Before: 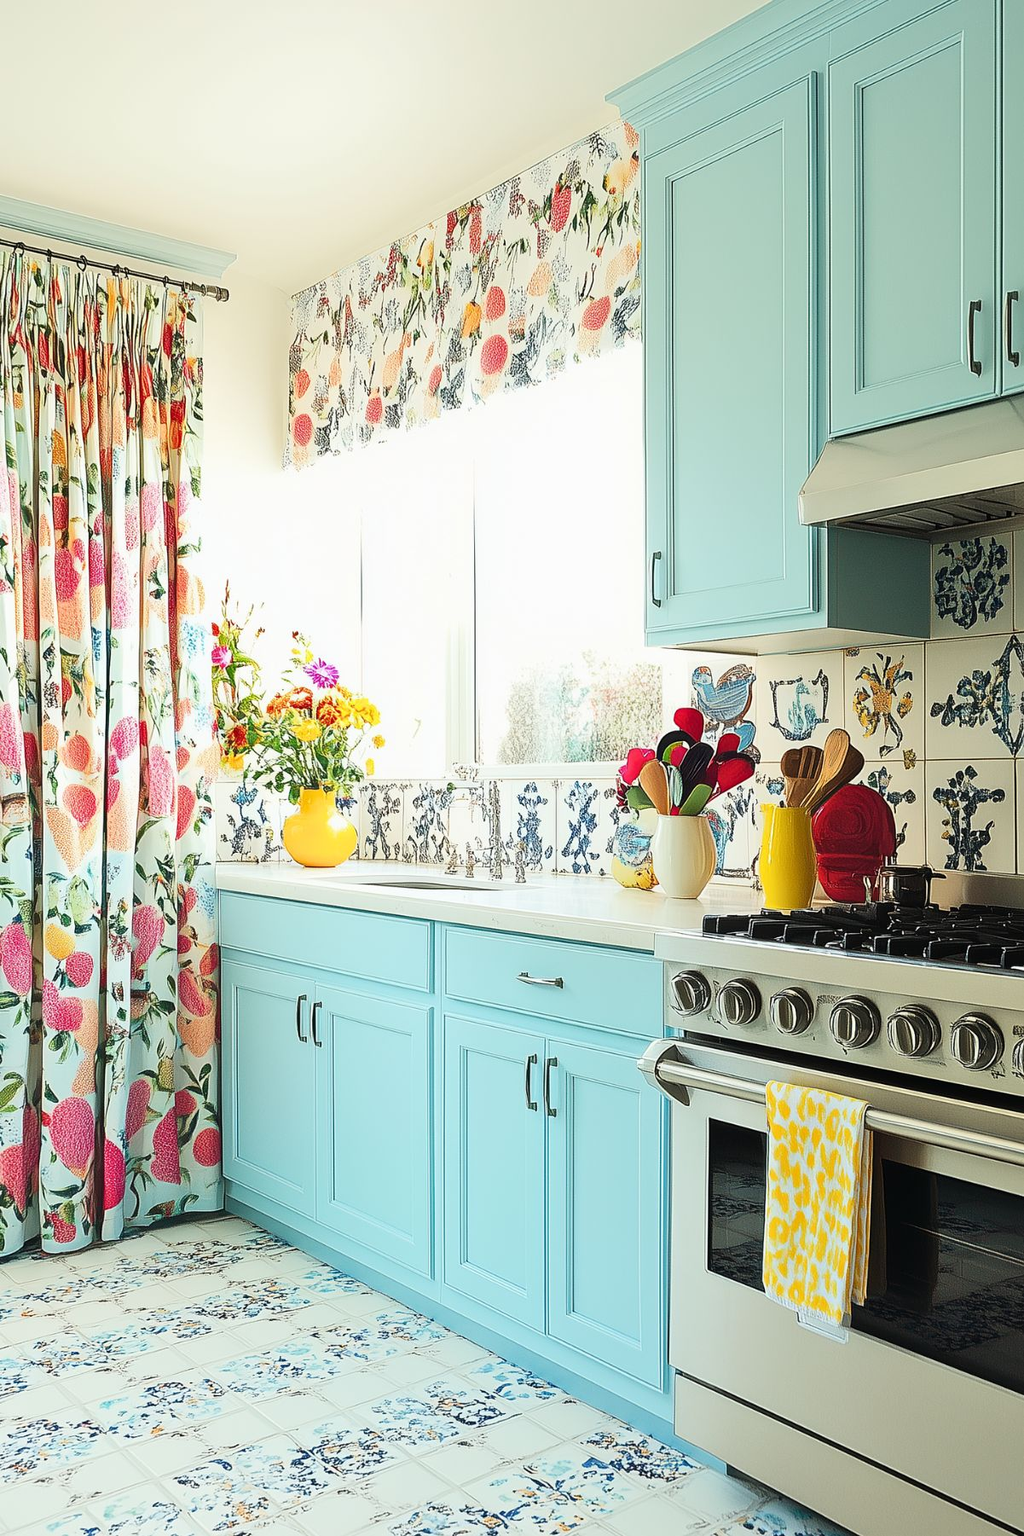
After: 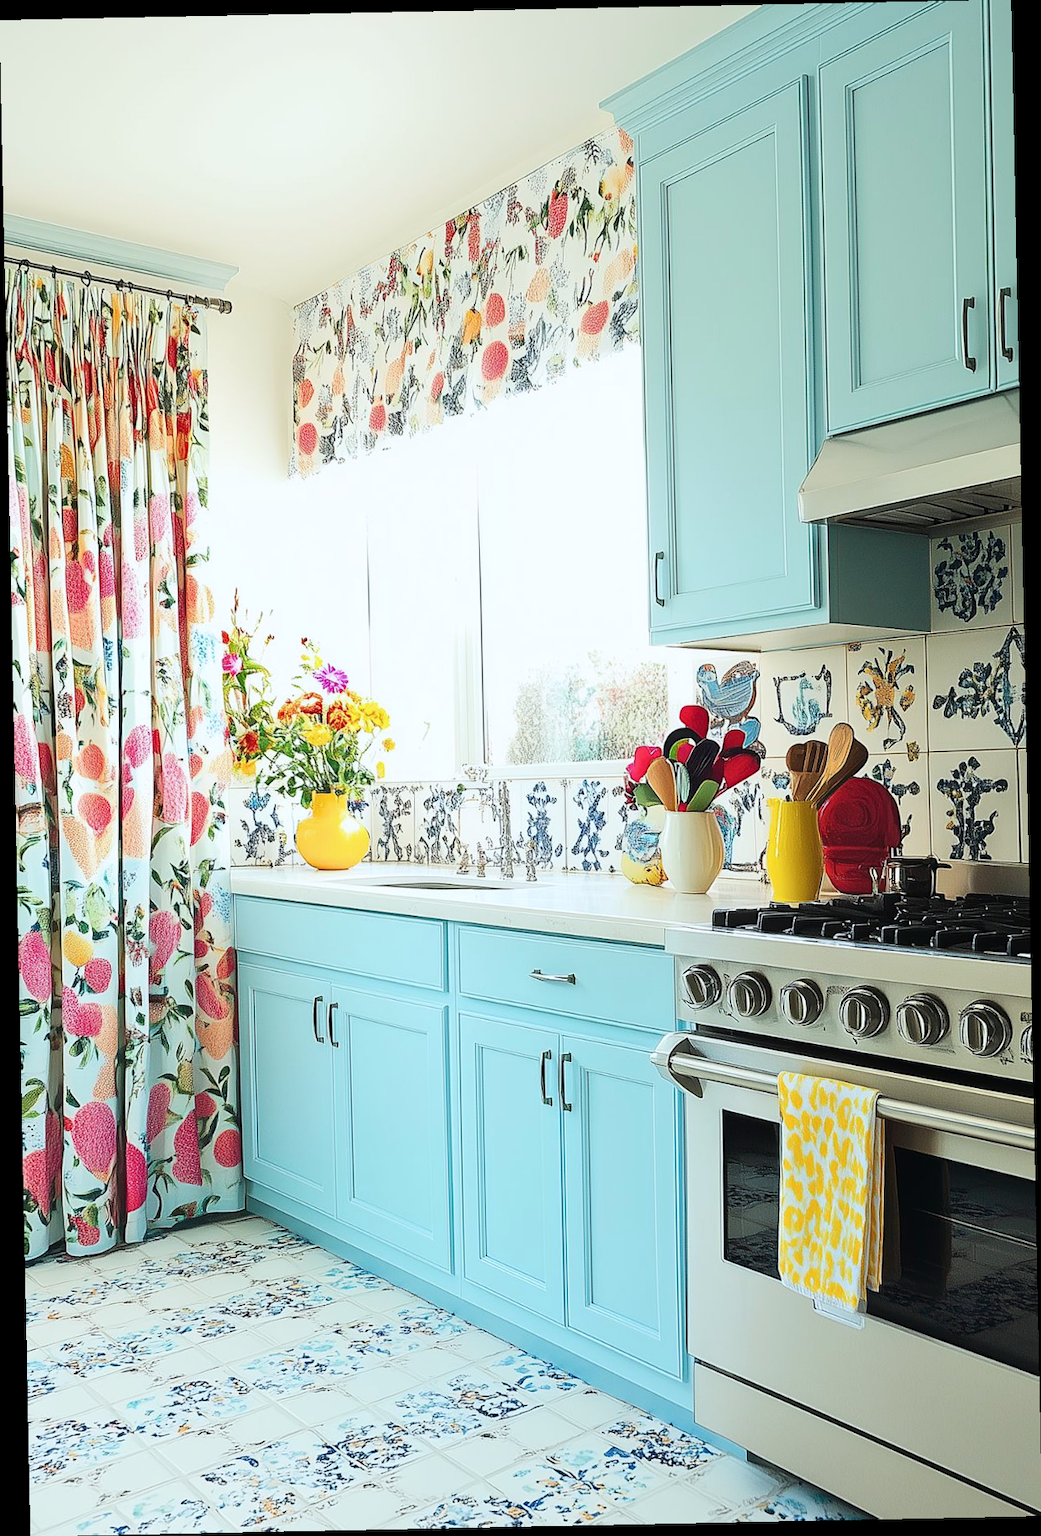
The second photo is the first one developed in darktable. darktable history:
rotate and perspective: rotation -1.17°, automatic cropping off
color calibration: x 0.355, y 0.367, temperature 4700.38 K
white balance: emerald 1
